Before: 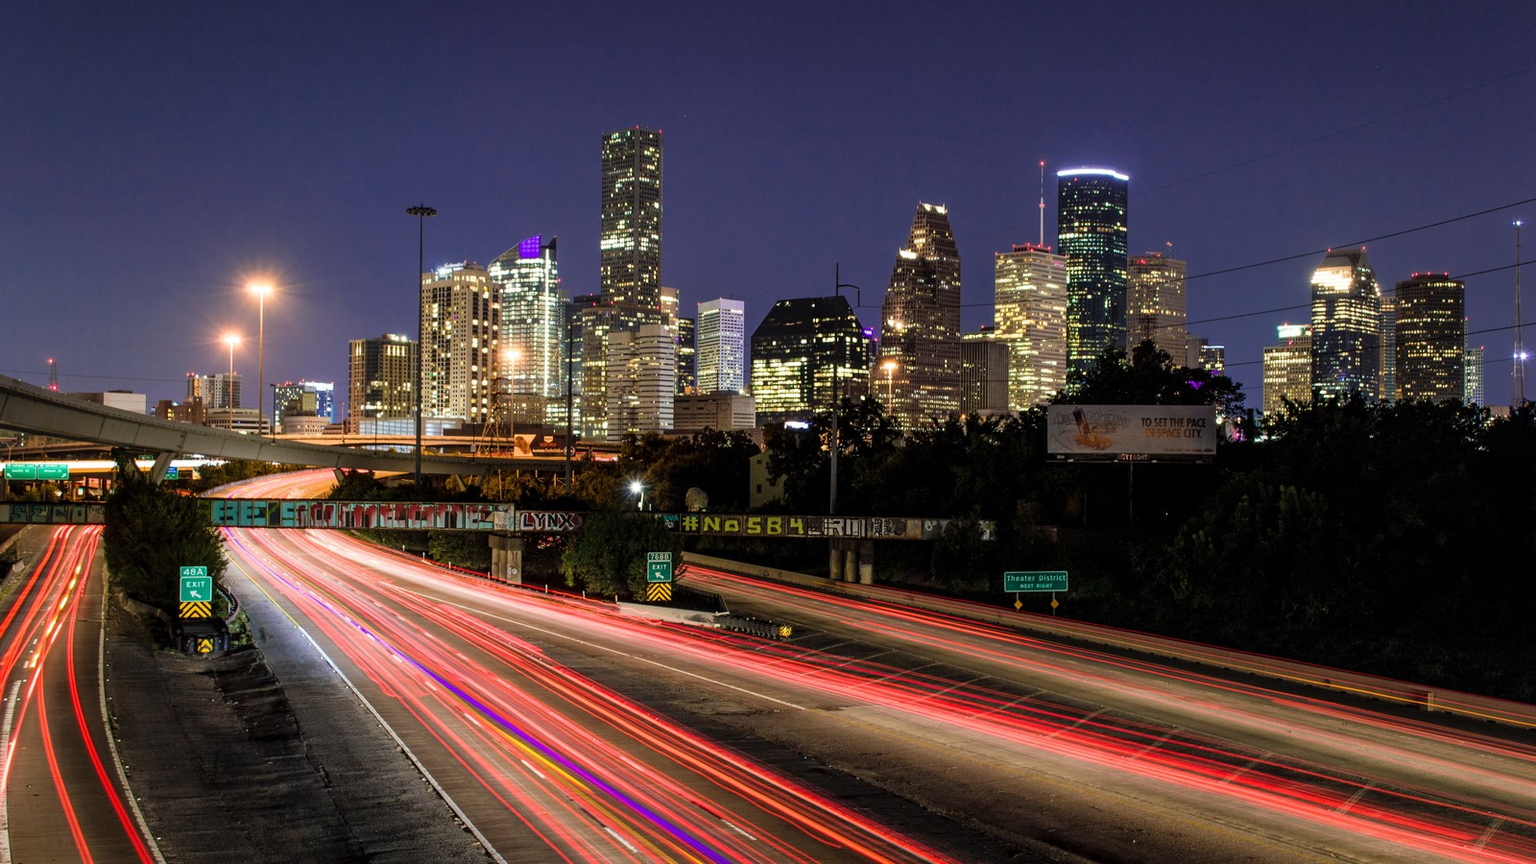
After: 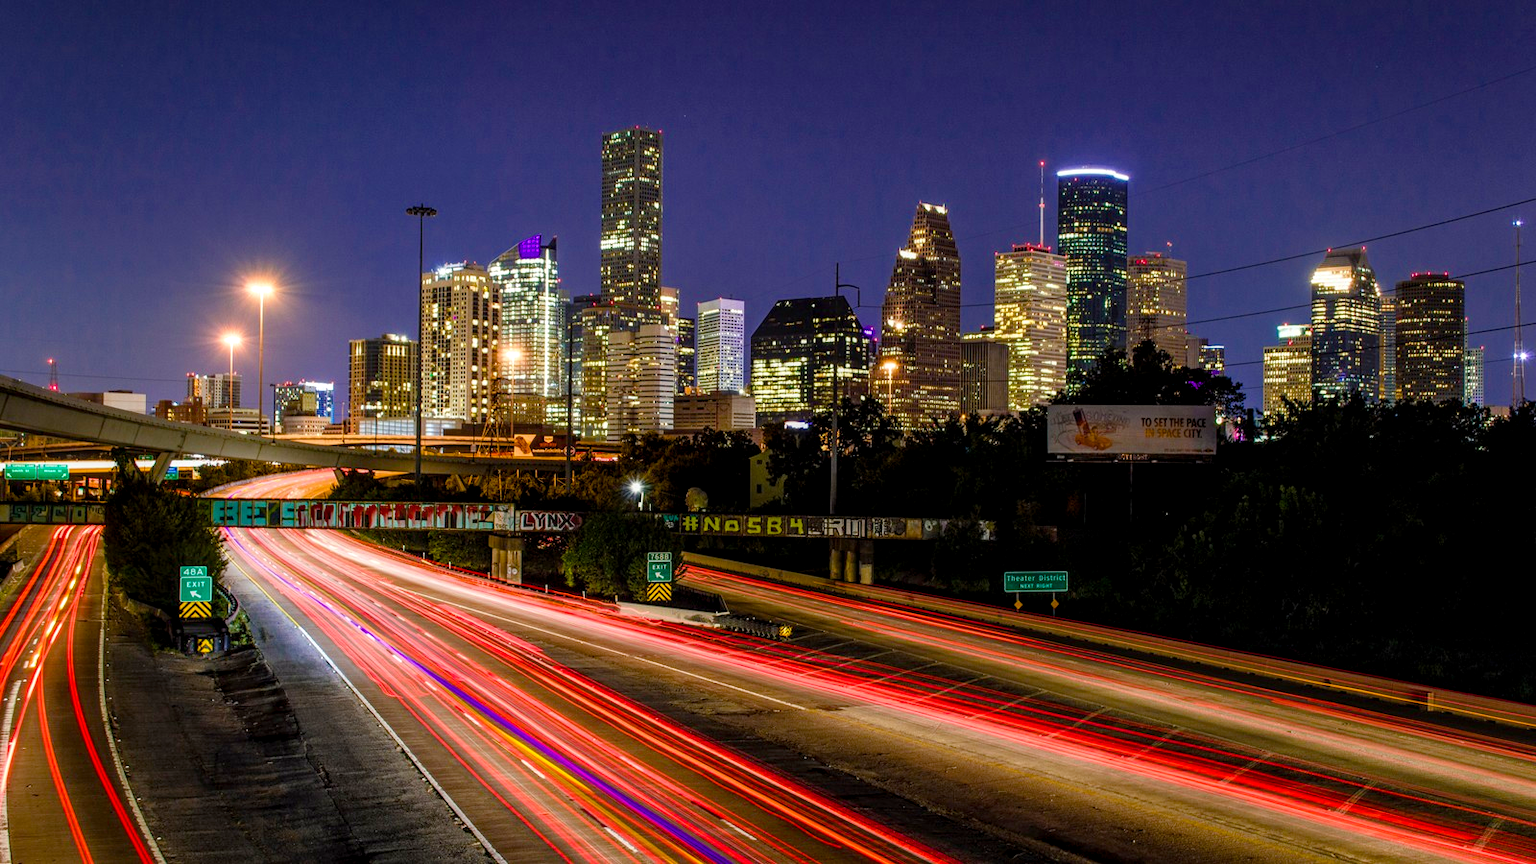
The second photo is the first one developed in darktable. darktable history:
color balance rgb: perceptual saturation grading › global saturation 35%, perceptual saturation grading › highlights -25%, perceptual saturation grading › shadows 50%
local contrast: on, module defaults
